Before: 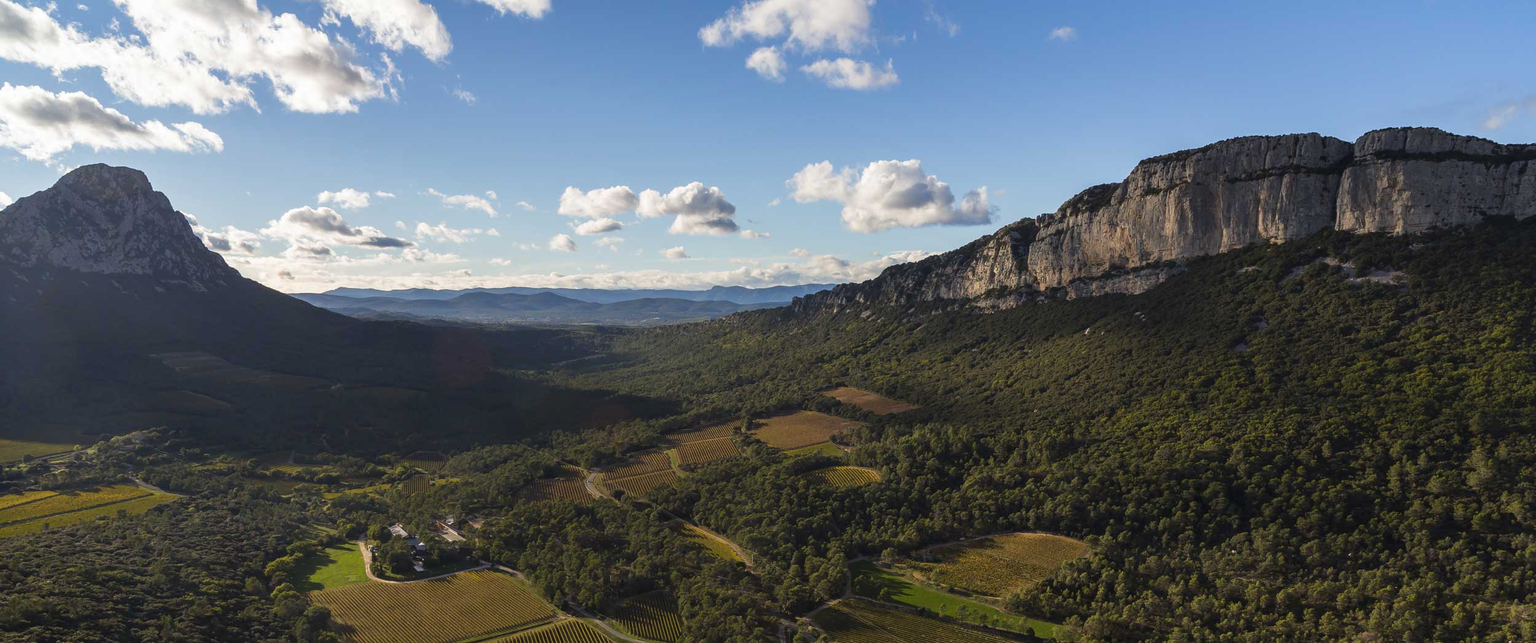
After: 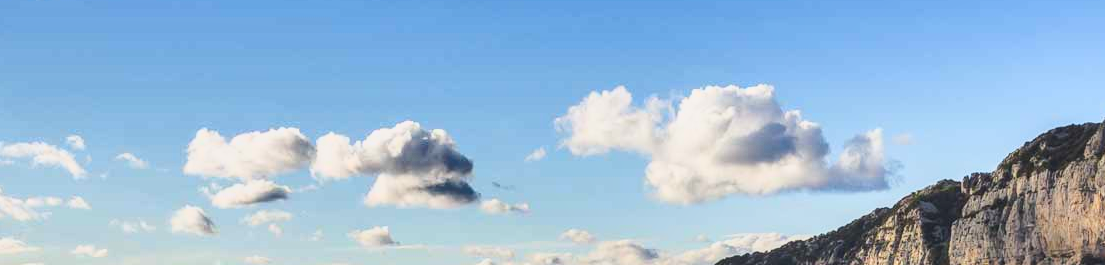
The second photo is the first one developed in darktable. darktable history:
base curve: curves: ch0 [(0, 0) (0.025, 0.046) (0.112, 0.277) (0.467, 0.74) (0.814, 0.929) (1, 0.942)]
crop: left 28.988%, top 16.787%, right 26.773%, bottom 57.842%
local contrast: detail 109%
shadows and highlights: radius 101.49, shadows 50.77, highlights -65.43, highlights color adjustment 45.28%, soften with gaussian
